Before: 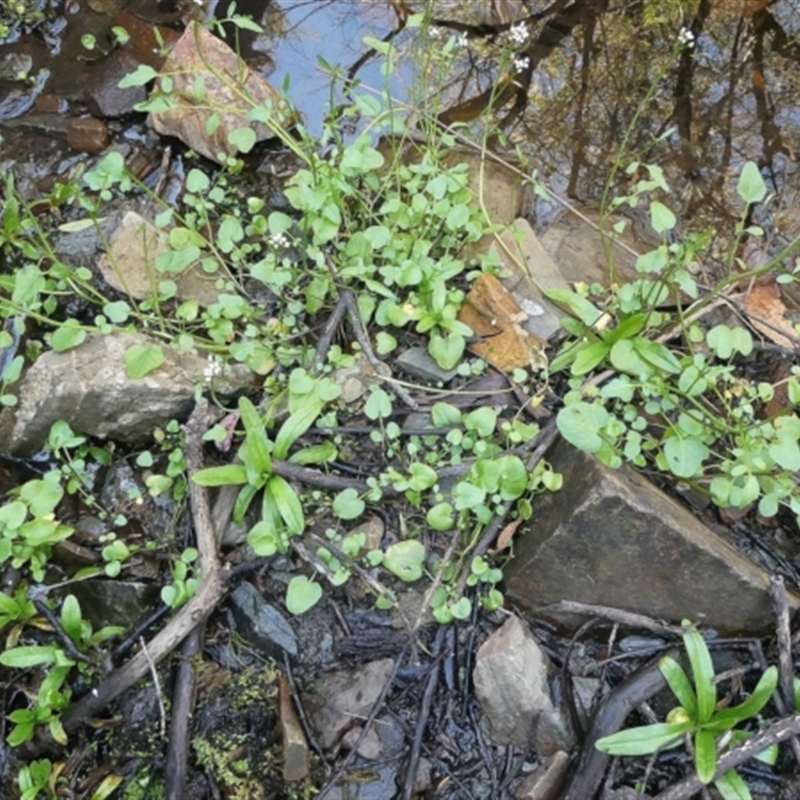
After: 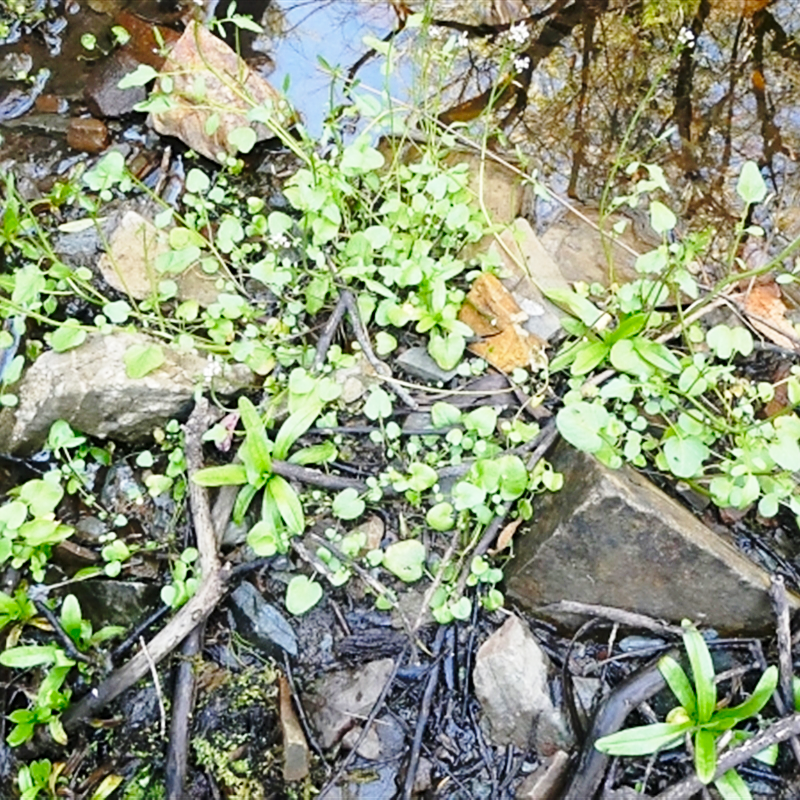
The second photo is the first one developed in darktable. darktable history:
base curve: curves: ch0 [(0, 0) (0.028, 0.03) (0.121, 0.232) (0.46, 0.748) (0.859, 0.968) (1, 1)], preserve colors none
sharpen: on, module defaults
color contrast: green-magenta contrast 1.2, blue-yellow contrast 1.2
